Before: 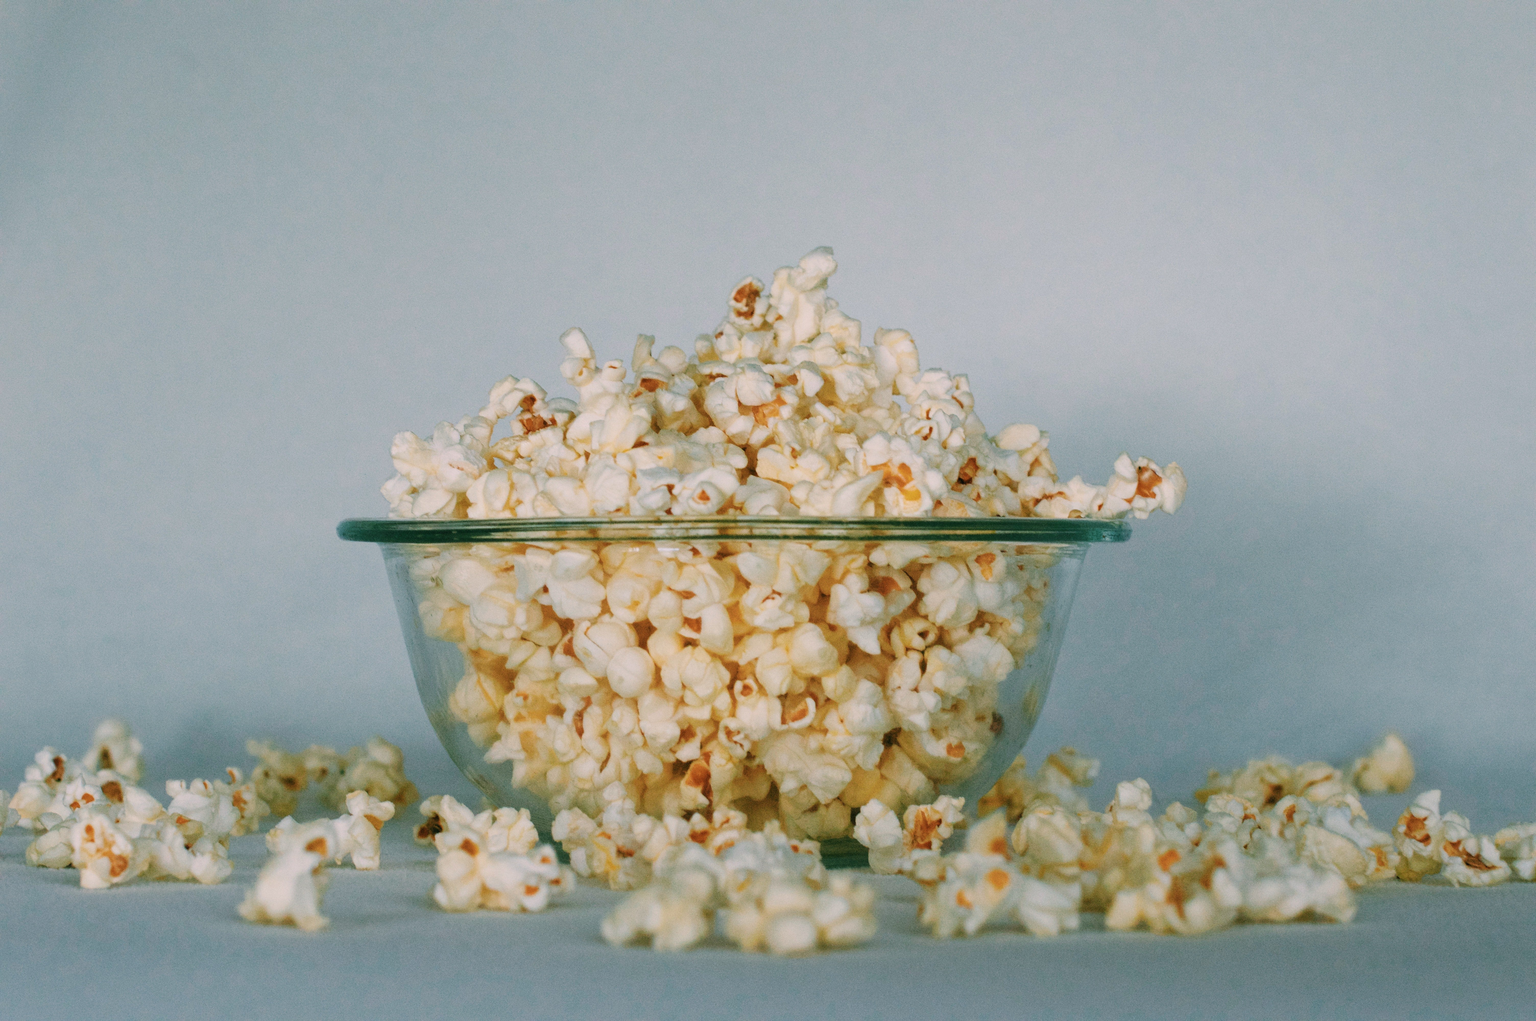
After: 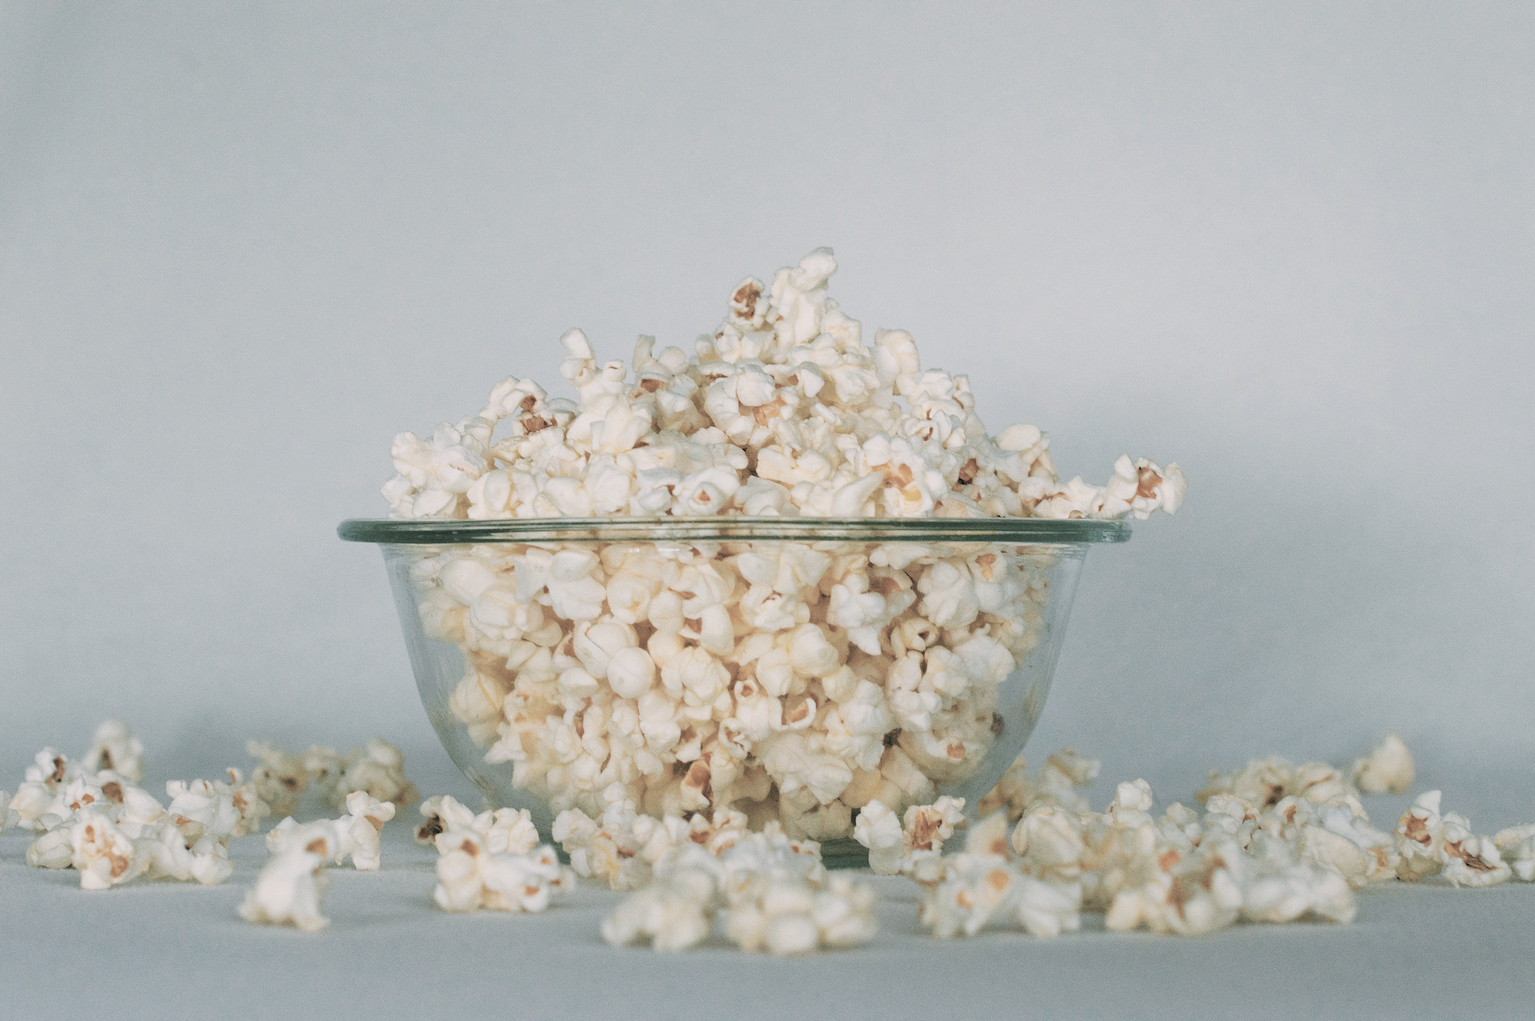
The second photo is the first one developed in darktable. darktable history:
sharpen: on, module defaults
contrast brightness saturation: brightness 0.188, saturation -0.516
